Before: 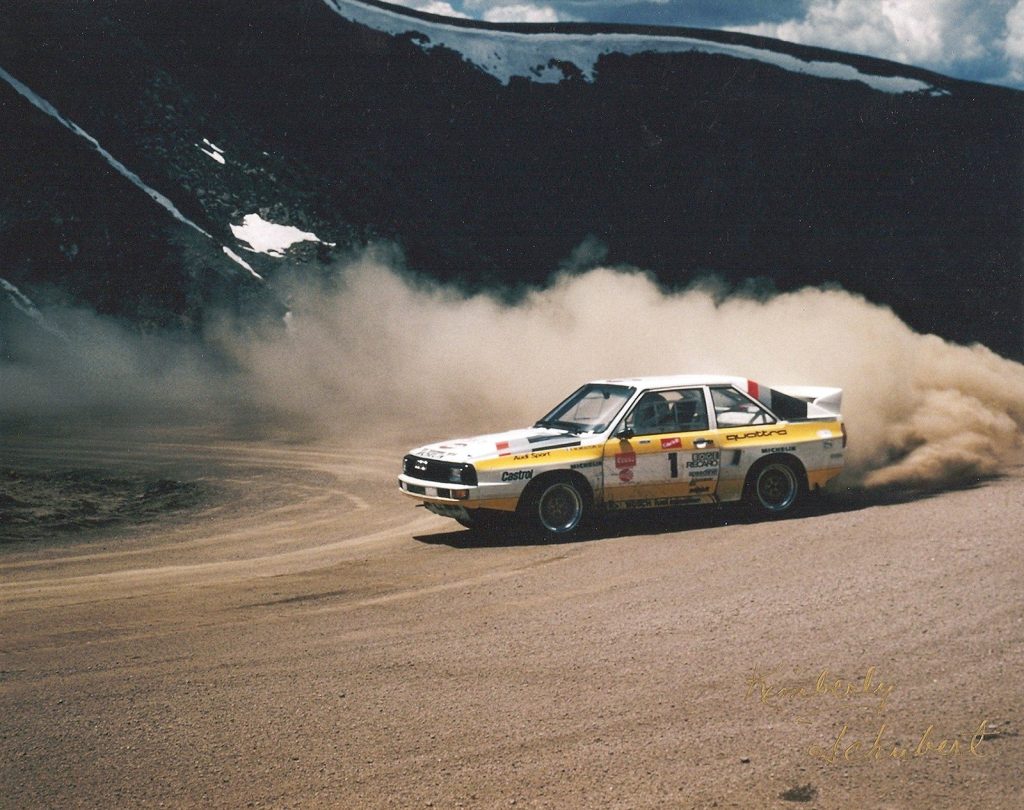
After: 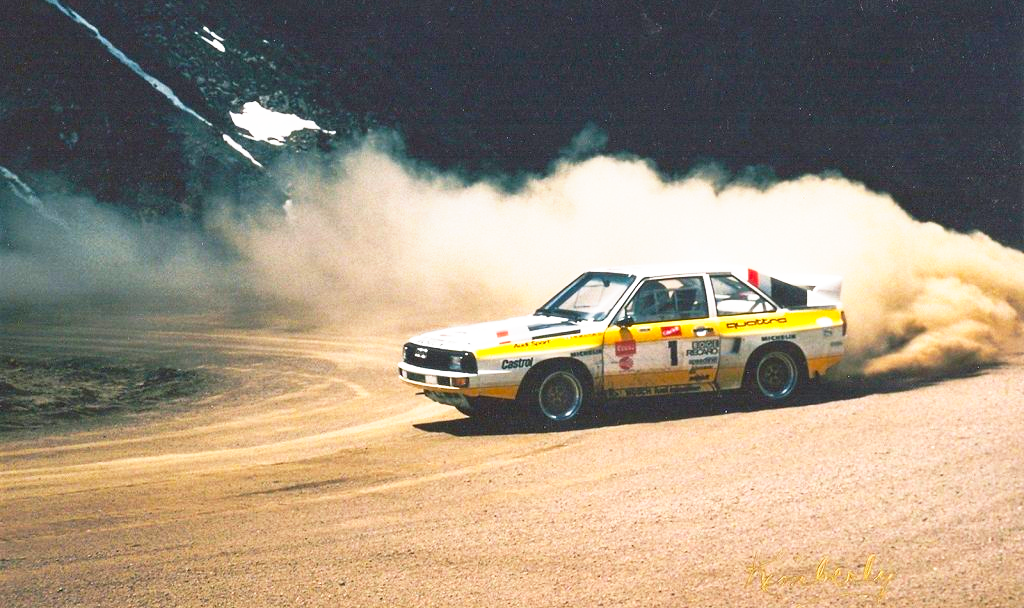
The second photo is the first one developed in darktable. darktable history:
color balance rgb: perceptual saturation grading › global saturation 30.991%, global vibrance 20%
crop: top 13.867%, bottom 11.028%
base curve: curves: ch0 [(0, 0) (0.495, 0.917) (1, 1)], preserve colors none
